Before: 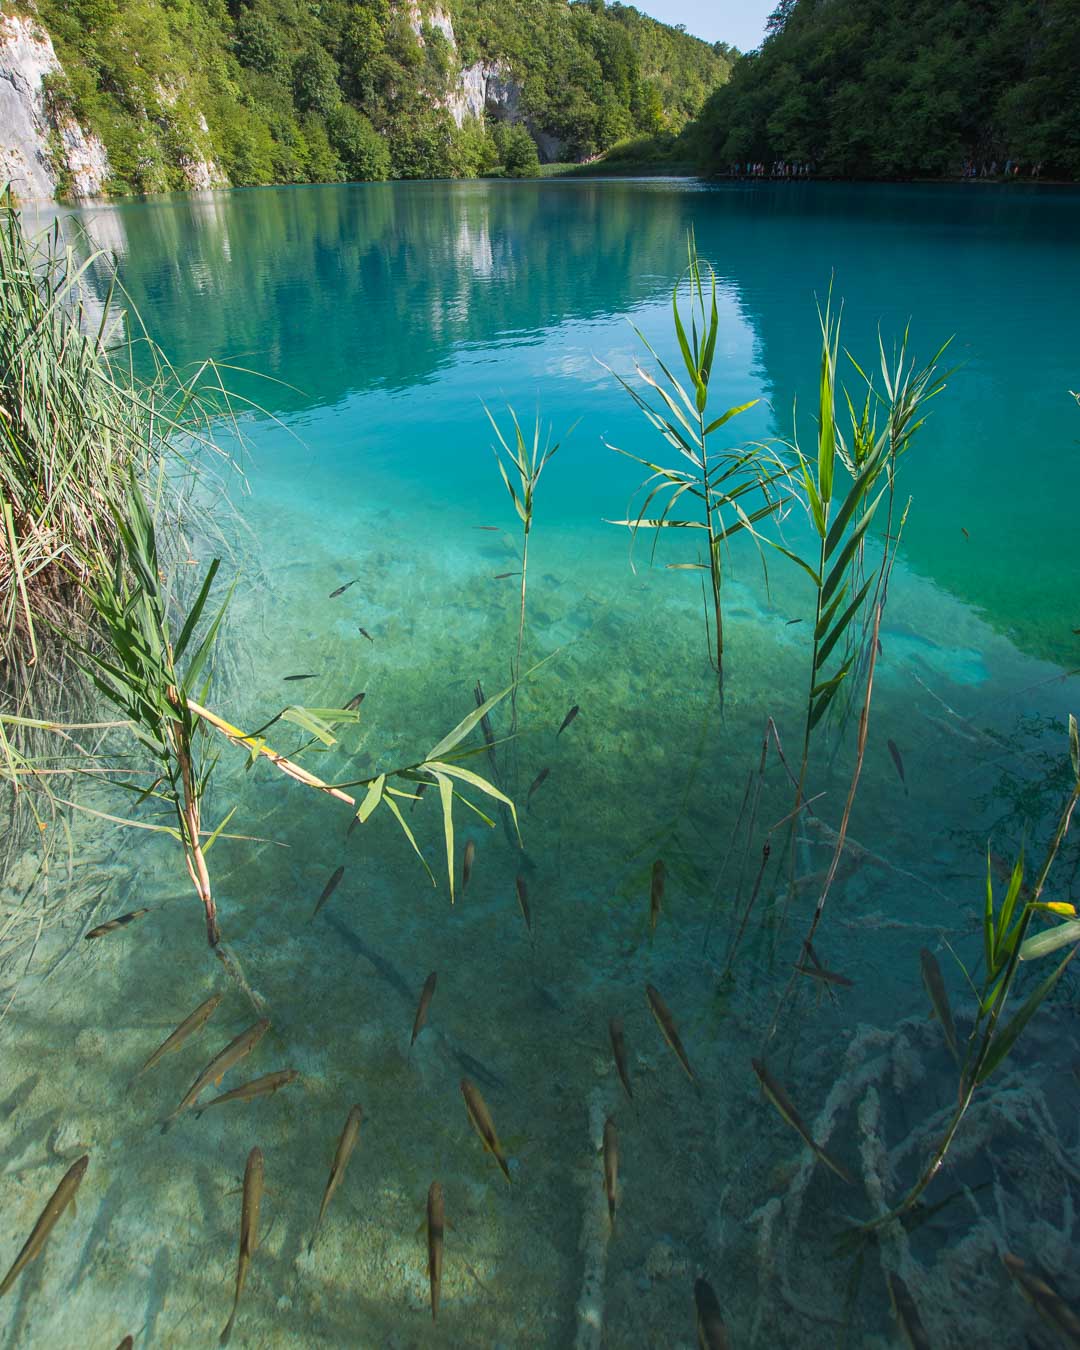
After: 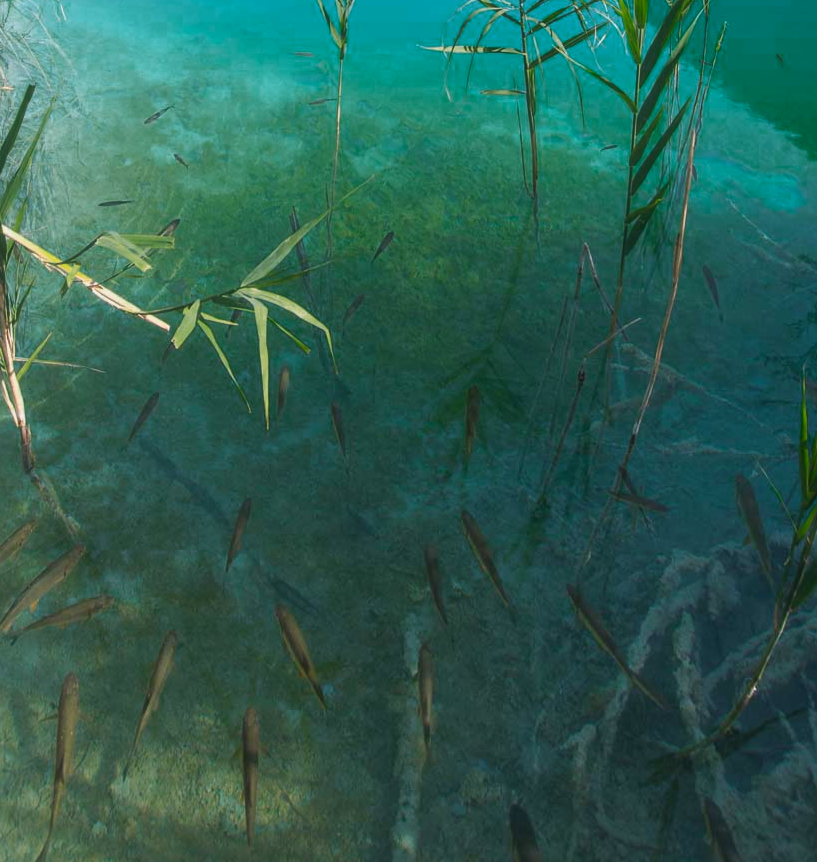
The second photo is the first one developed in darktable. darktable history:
crop and rotate: left 17.299%, top 35.115%, right 7.015%, bottom 1.024%
haze removal: strength -0.1, adaptive false
color zones: curves: ch0 [(0, 0.558) (0.143, 0.548) (0.286, 0.447) (0.429, 0.259) (0.571, 0.5) (0.714, 0.5) (0.857, 0.593) (1, 0.558)]; ch1 [(0, 0.543) (0.01, 0.544) (0.12, 0.492) (0.248, 0.458) (0.5, 0.534) (0.748, 0.5) (0.99, 0.469) (1, 0.543)]; ch2 [(0, 0.507) (0.143, 0.522) (0.286, 0.505) (0.429, 0.5) (0.571, 0.5) (0.714, 0.5) (0.857, 0.5) (1, 0.507)]
